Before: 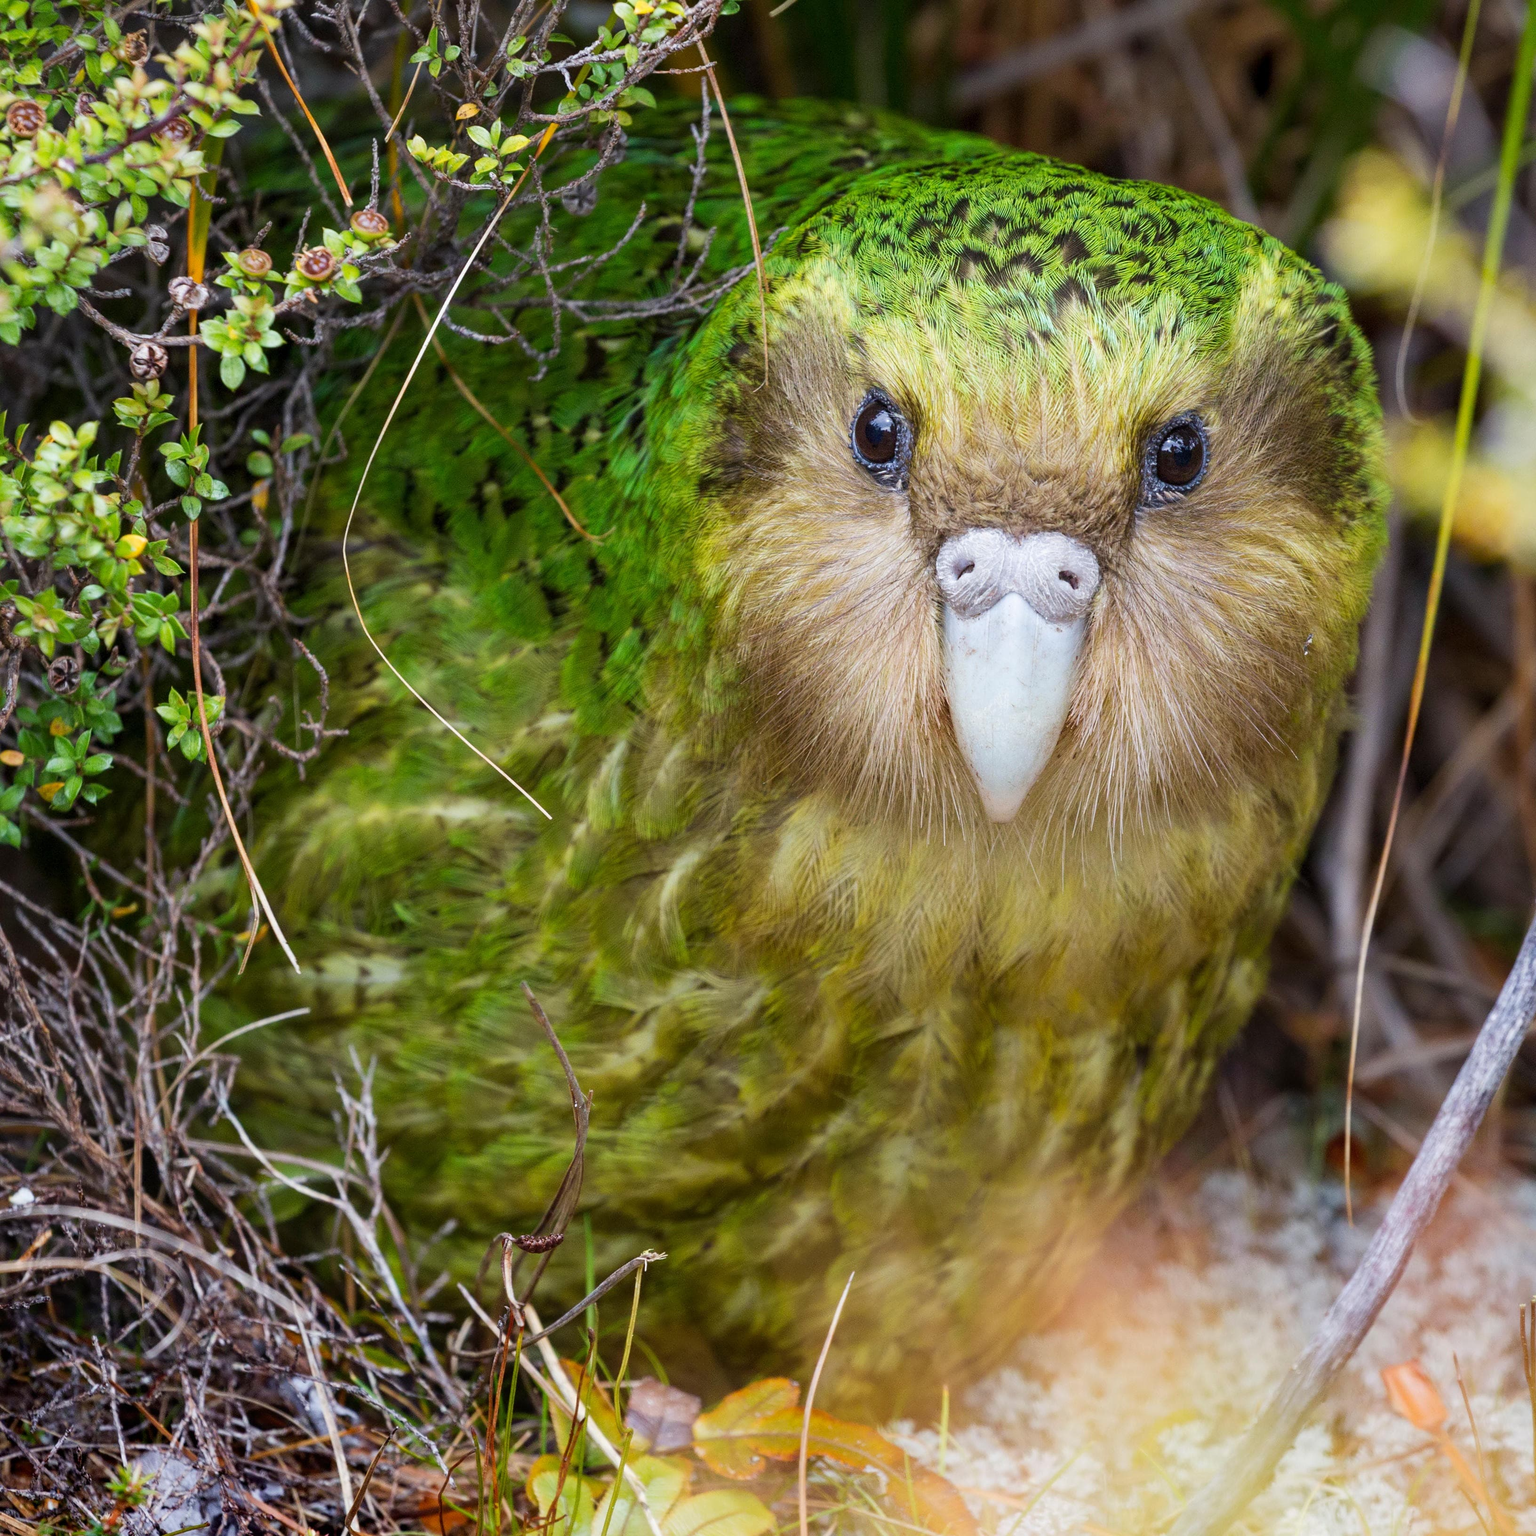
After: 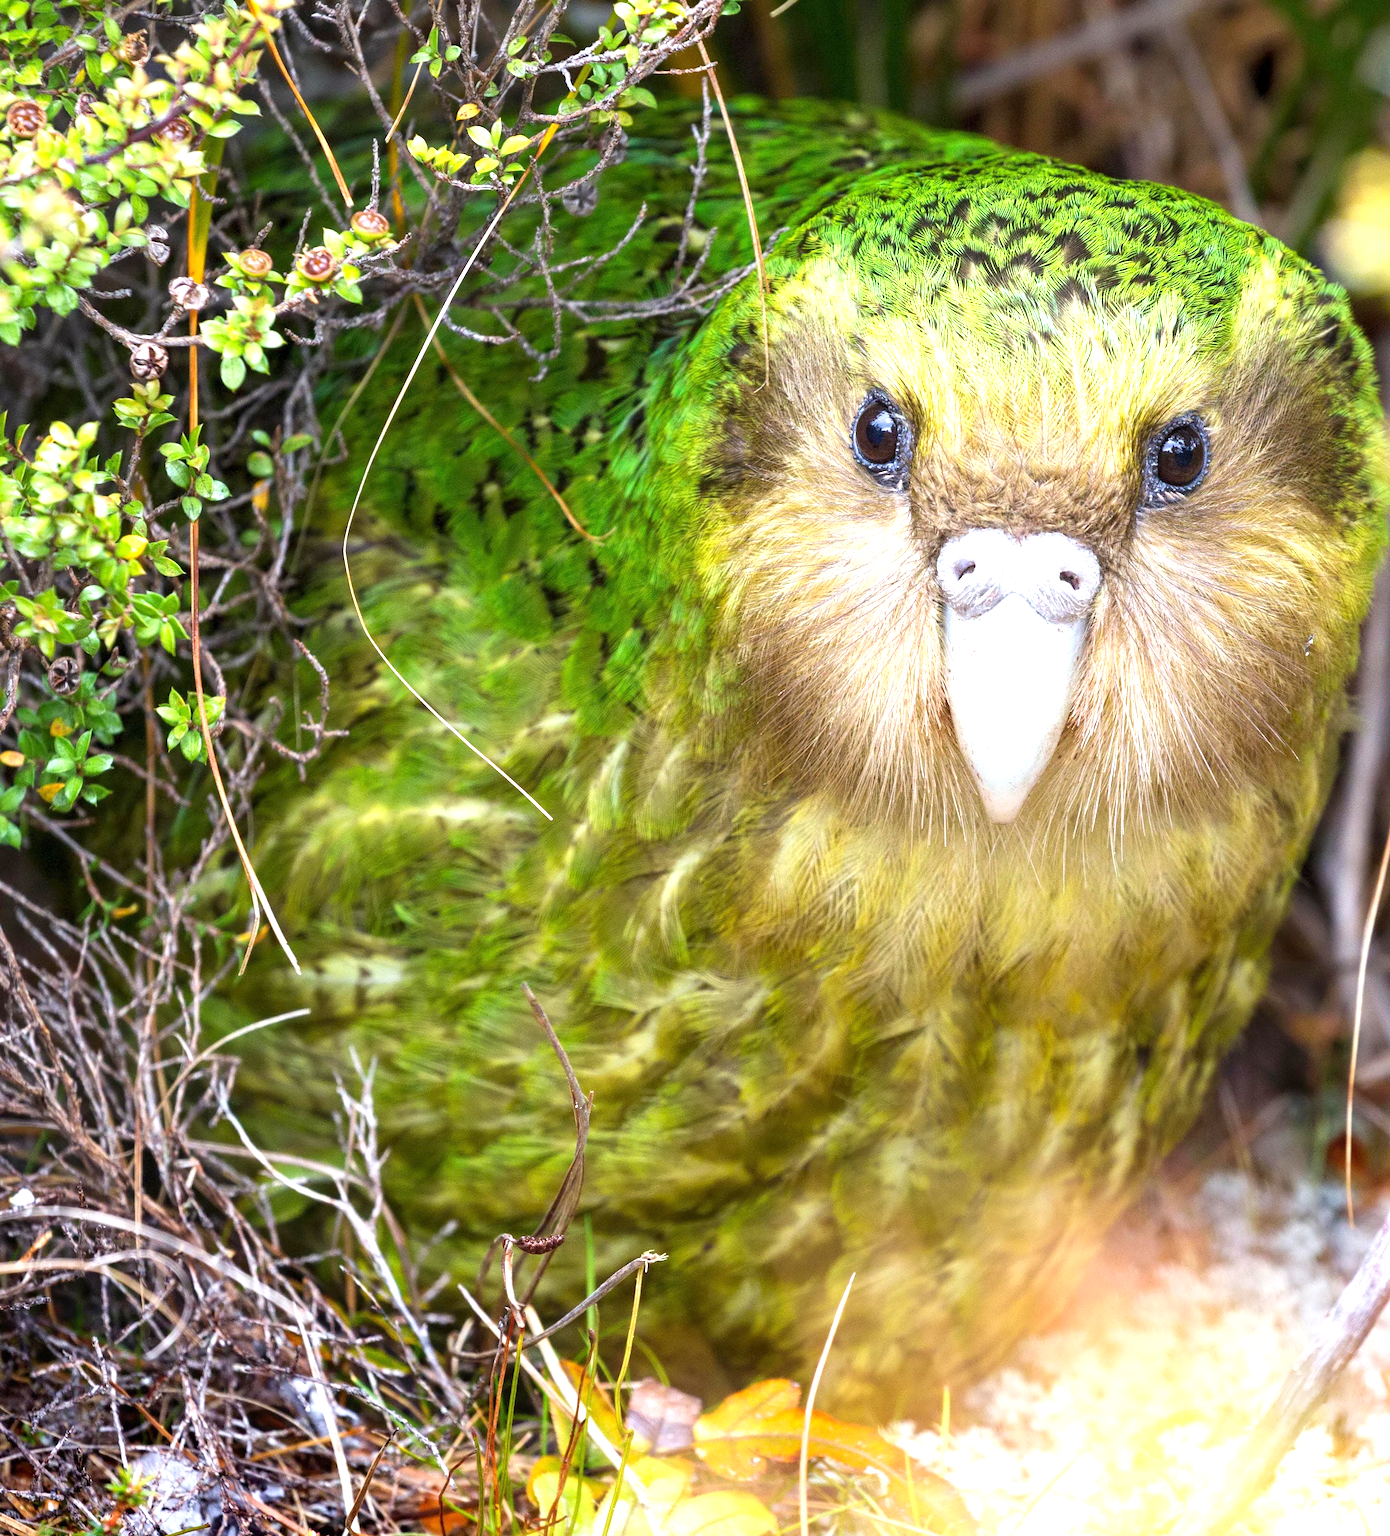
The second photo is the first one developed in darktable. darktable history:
exposure: exposure 1 EV, compensate highlight preservation false
crop: right 9.509%, bottom 0.031%
